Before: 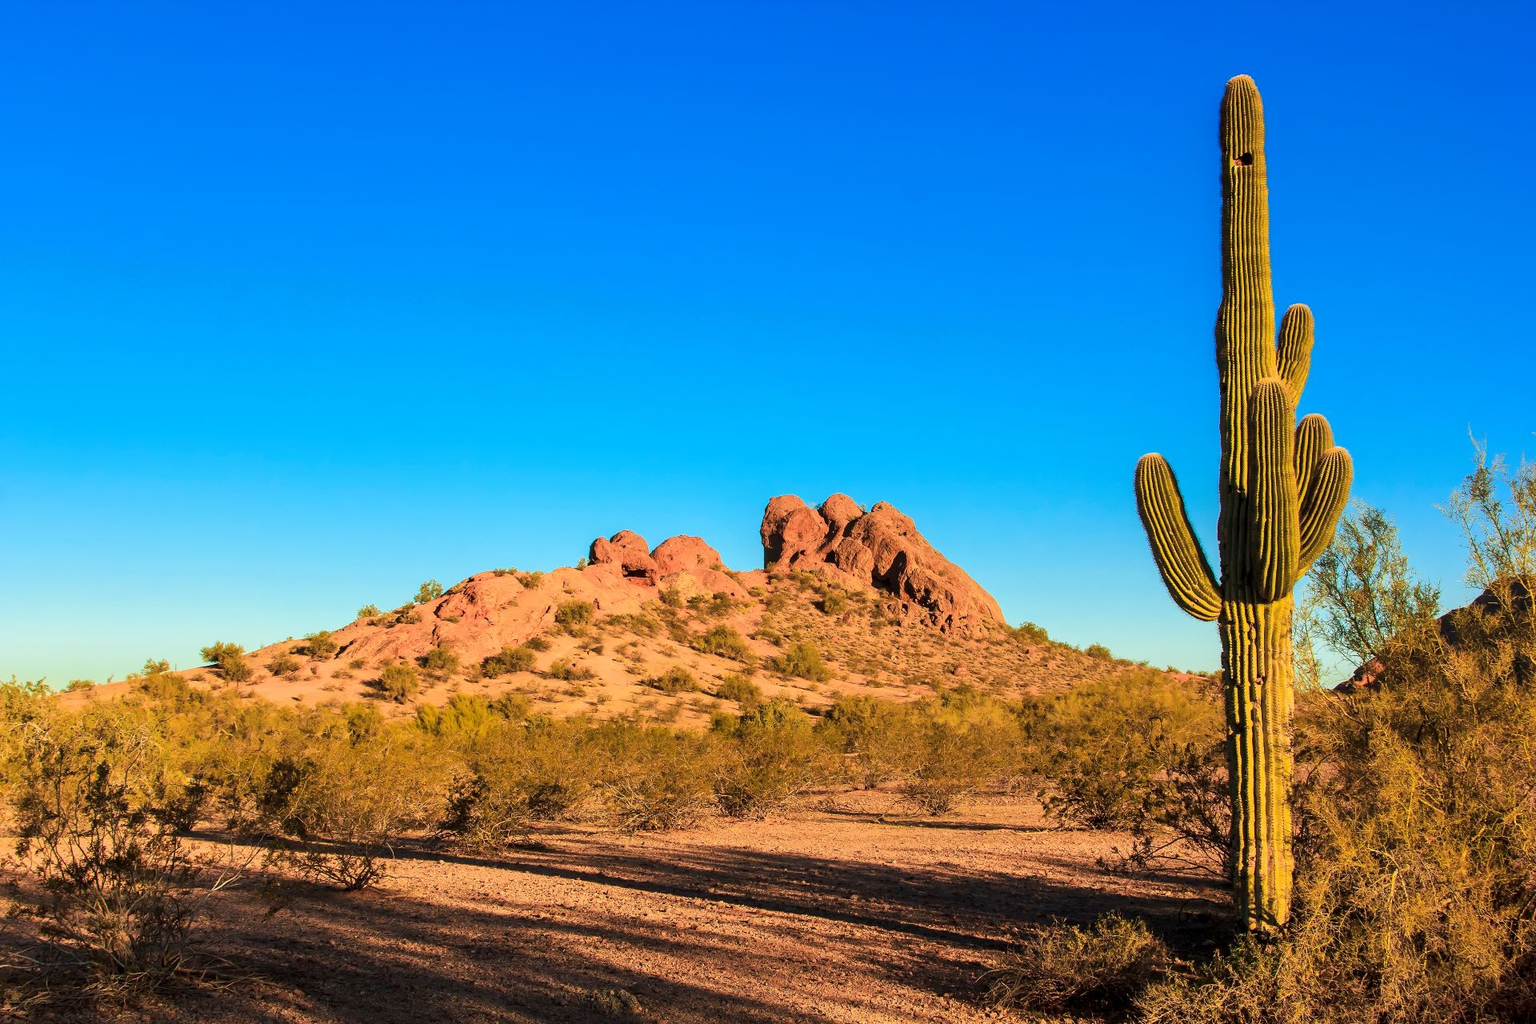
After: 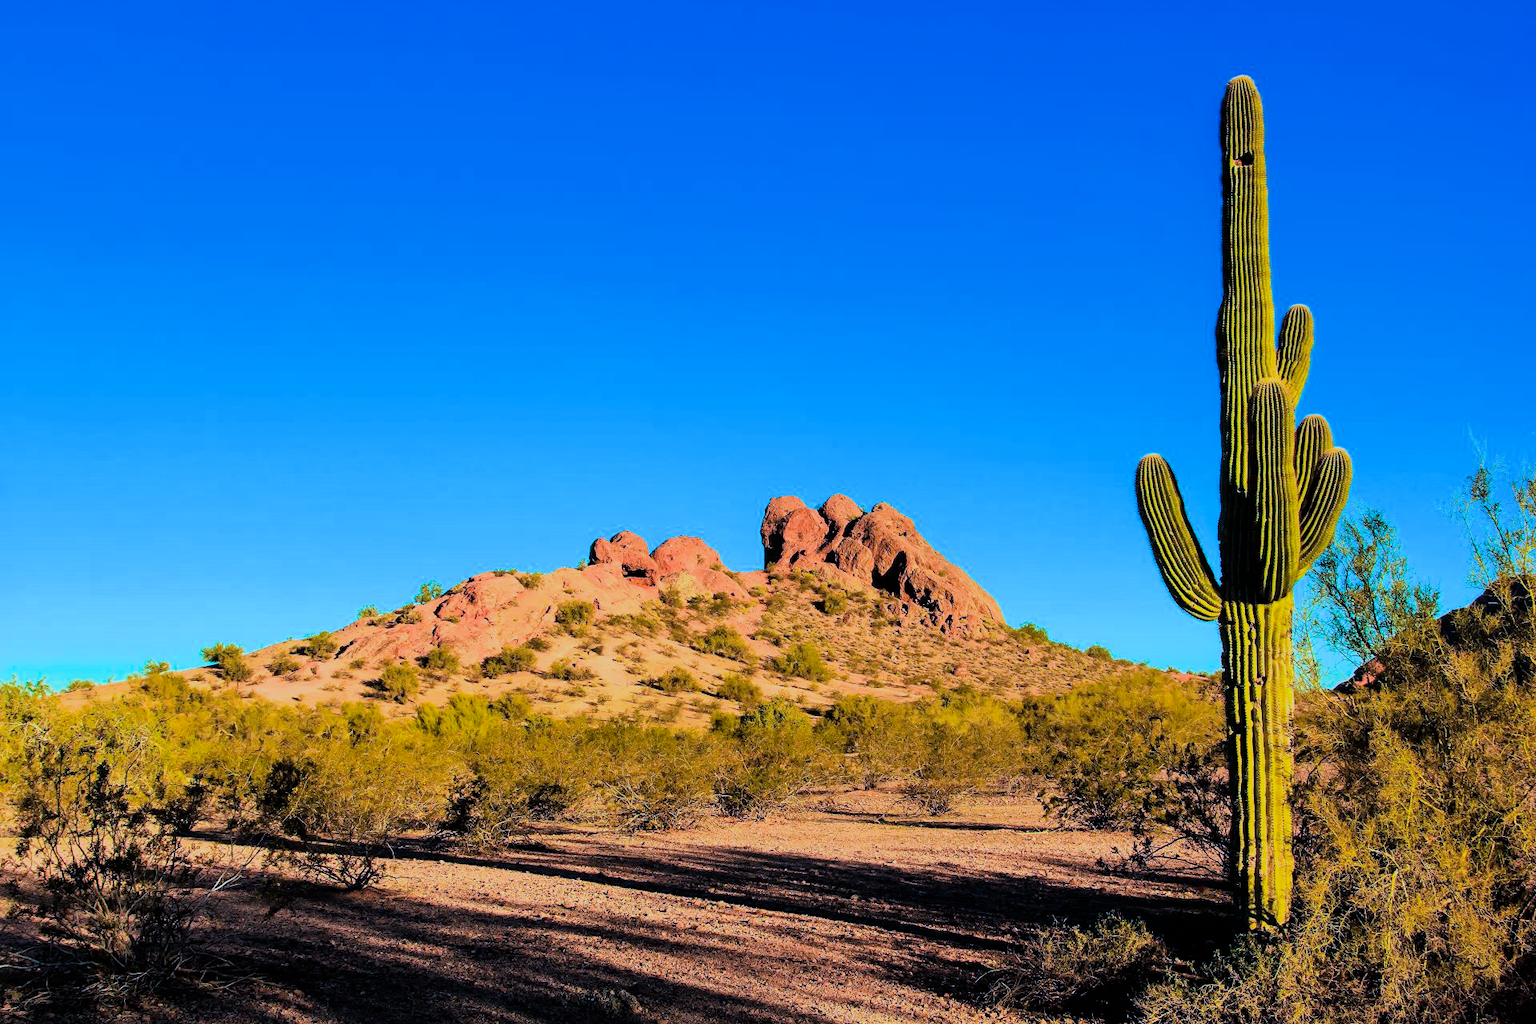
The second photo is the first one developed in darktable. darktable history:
filmic rgb: black relative exposure -5.77 EV, white relative exposure 3.39 EV, hardness 3.66, contrast 1.257, color science v6 (2022)
color calibration: illuminant custom, x 0.413, y 0.395, temperature 3350.12 K
color balance rgb: linear chroma grading › shadows -2.85%, linear chroma grading › global chroma 8.91%, perceptual saturation grading › global saturation 26.59%, global vibrance 18.51%
